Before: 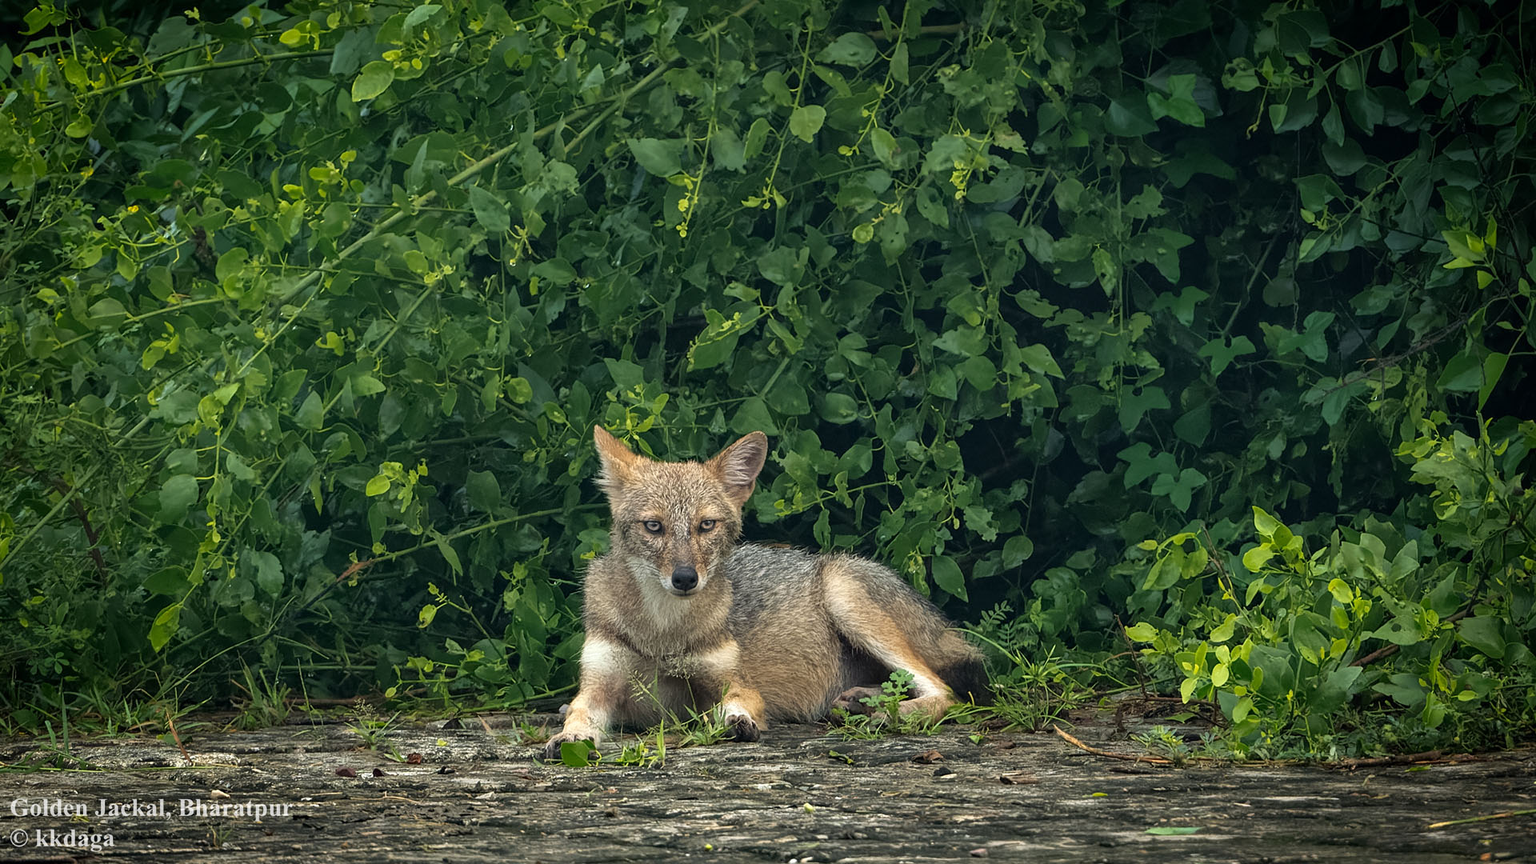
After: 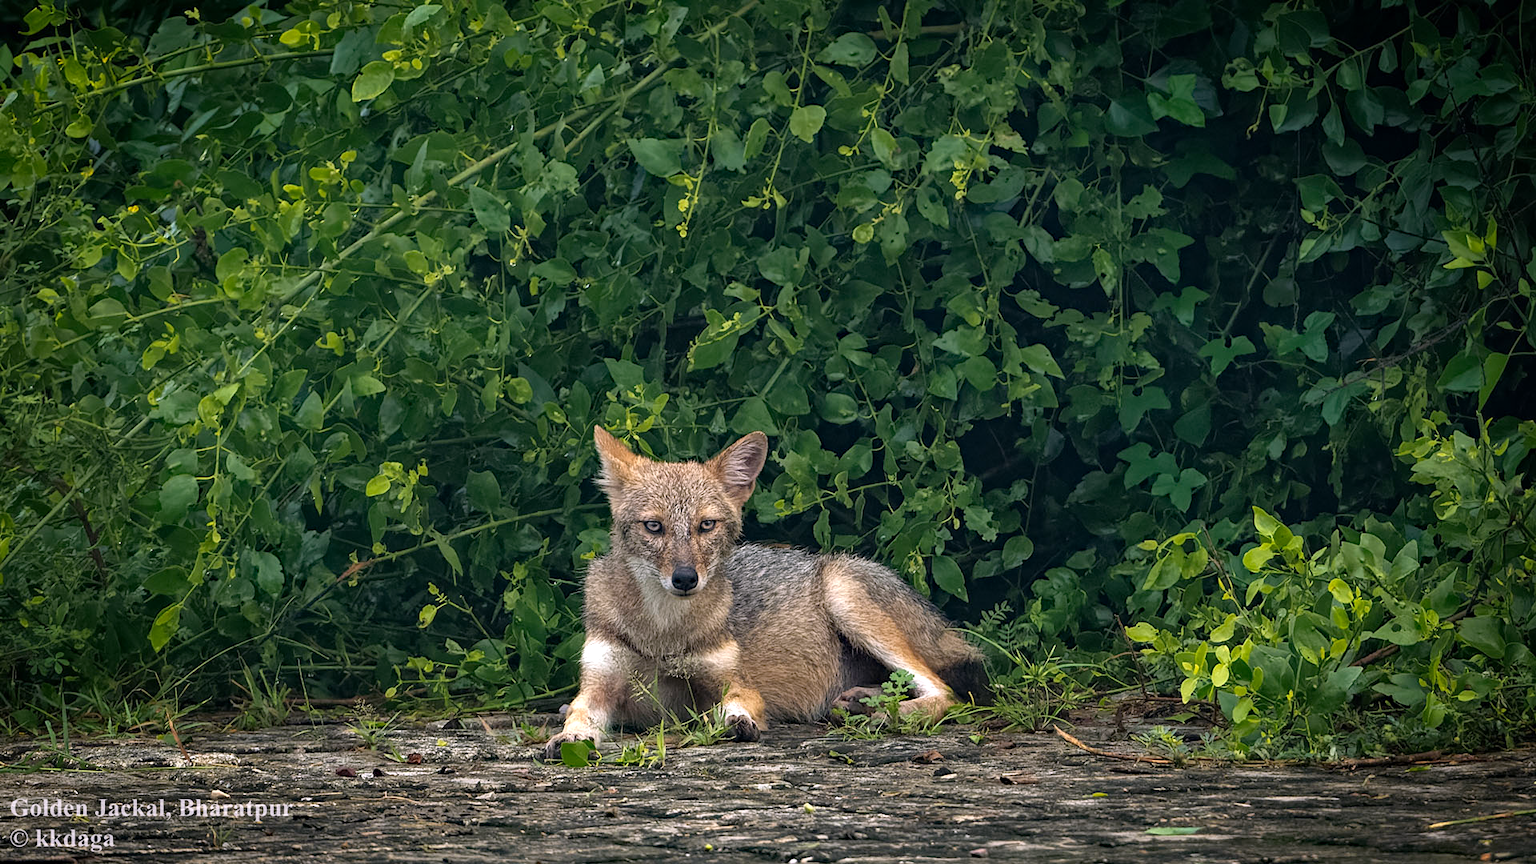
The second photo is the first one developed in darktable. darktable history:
haze removal: strength 0.29, distance 0.25, compatibility mode true, adaptive false
white balance: red 1.05, blue 1.072
